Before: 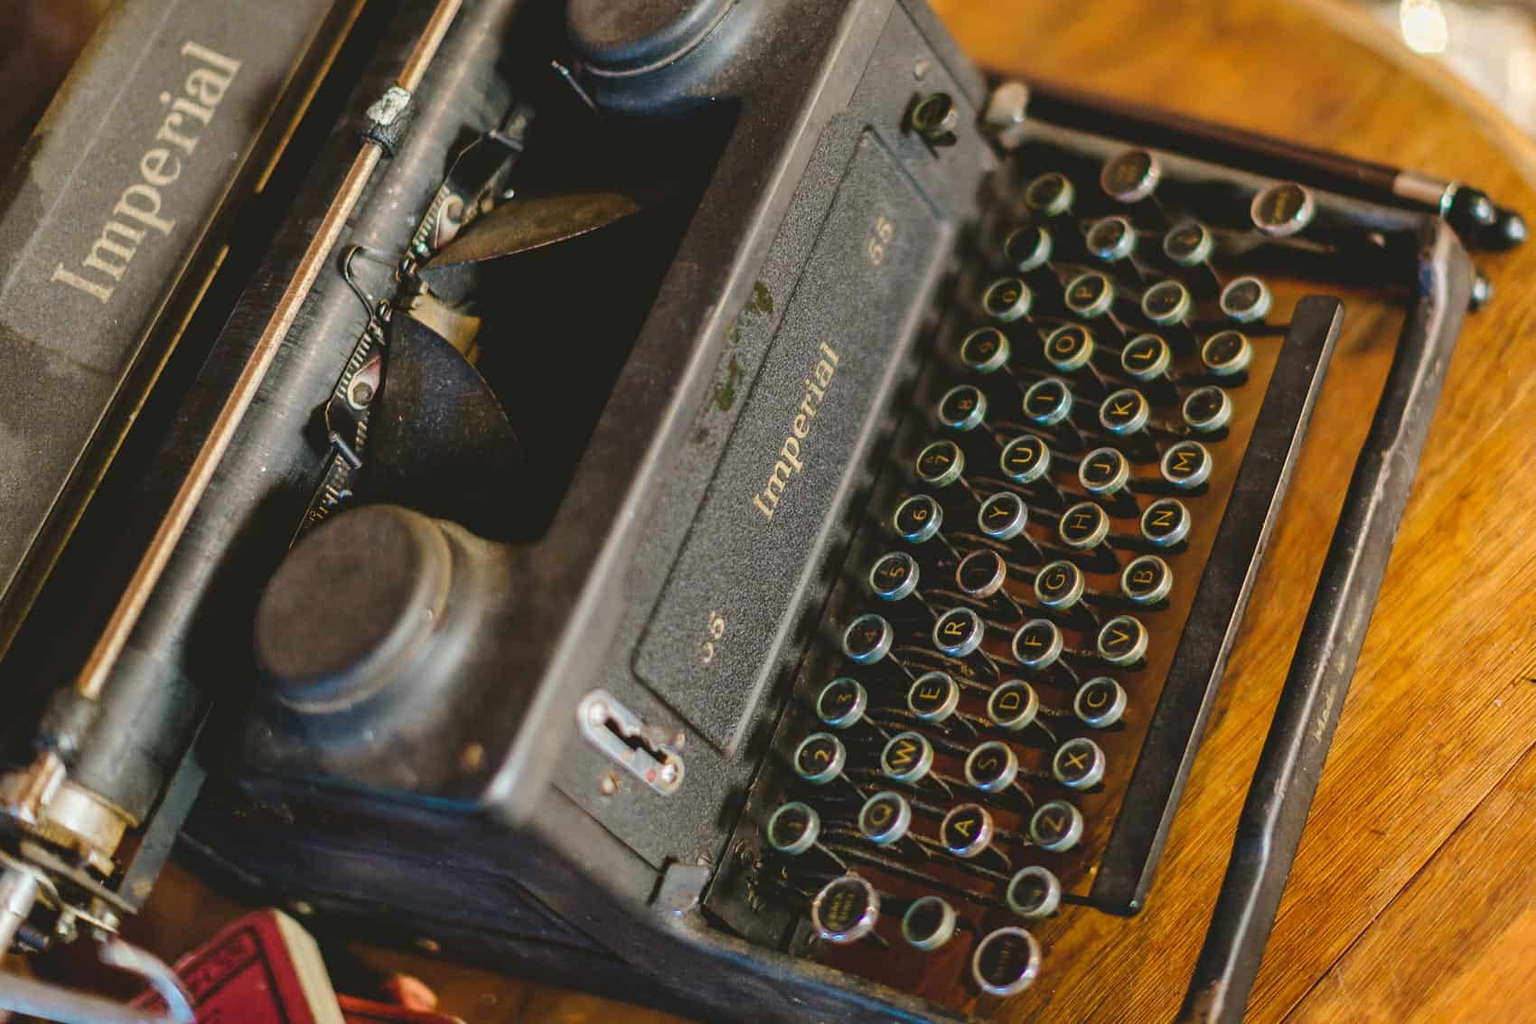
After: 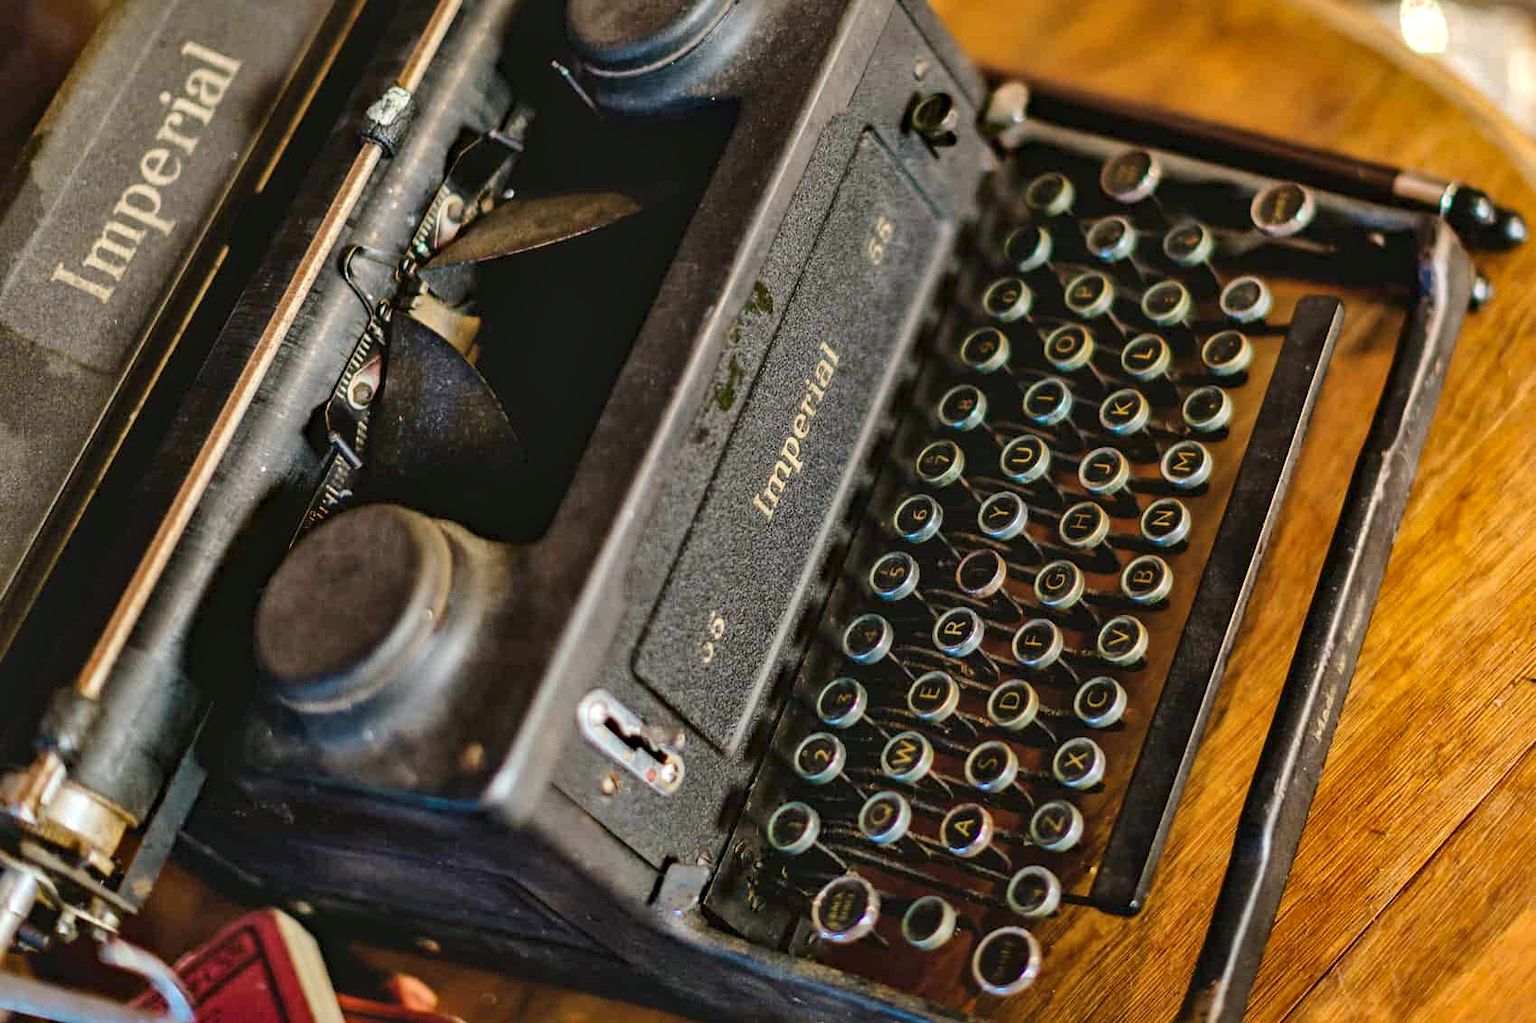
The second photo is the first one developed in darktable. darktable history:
haze removal: compatibility mode true, adaptive false
local contrast: mode bilateral grid, contrast 51, coarseness 51, detail 150%, midtone range 0.2
